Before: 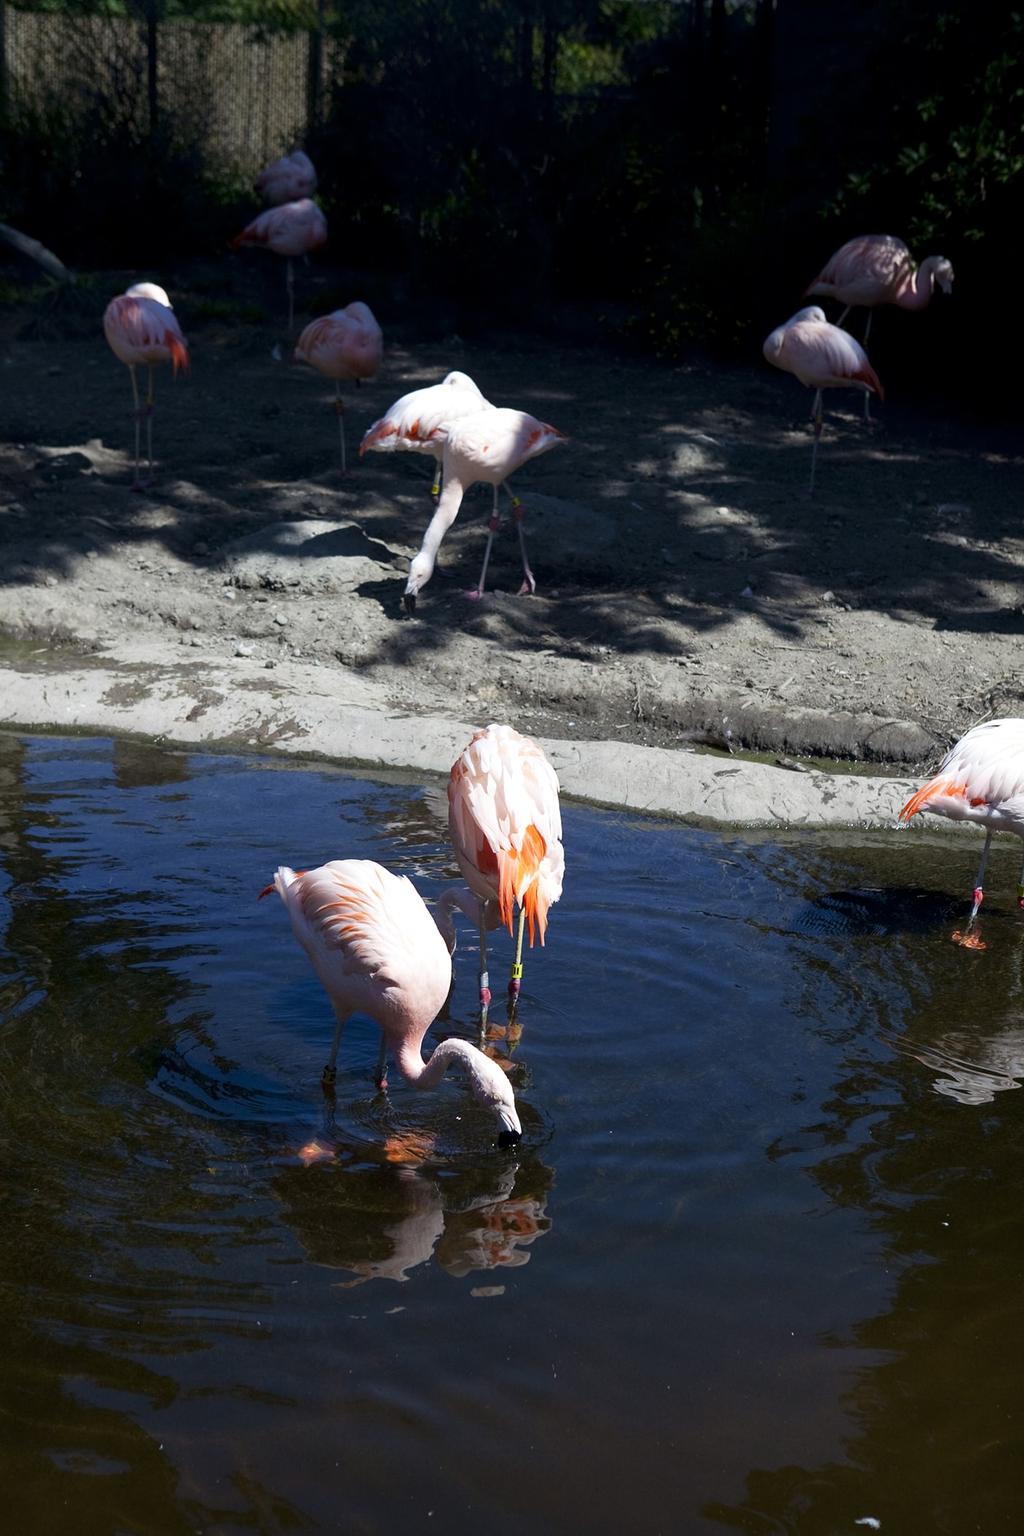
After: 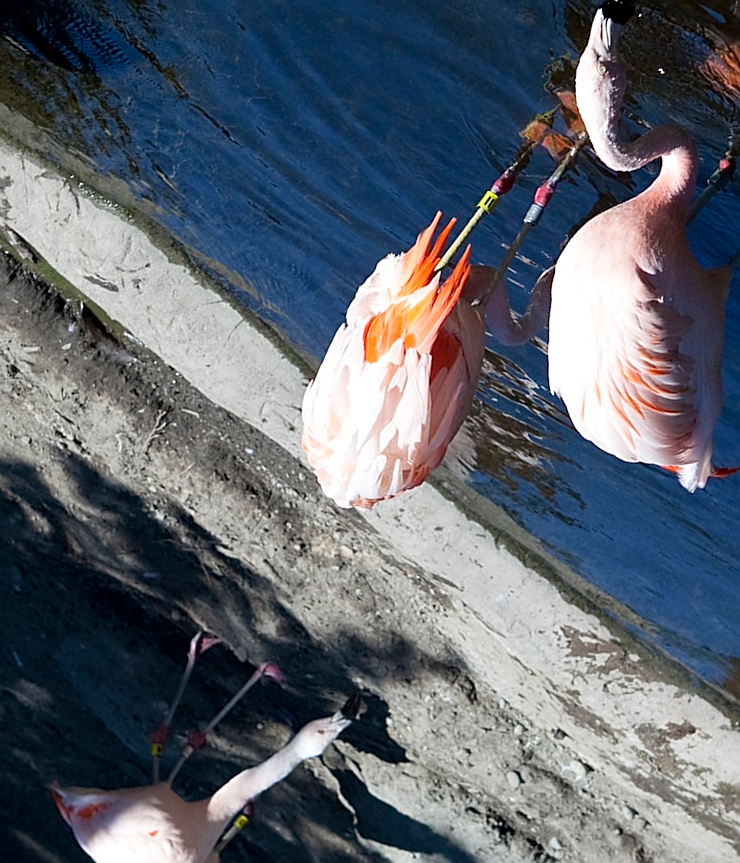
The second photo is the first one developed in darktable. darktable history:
crop and rotate: angle 148.65°, left 9.162%, top 15.644%, right 4.406%, bottom 17.126%
sharpen: on, module defaults
